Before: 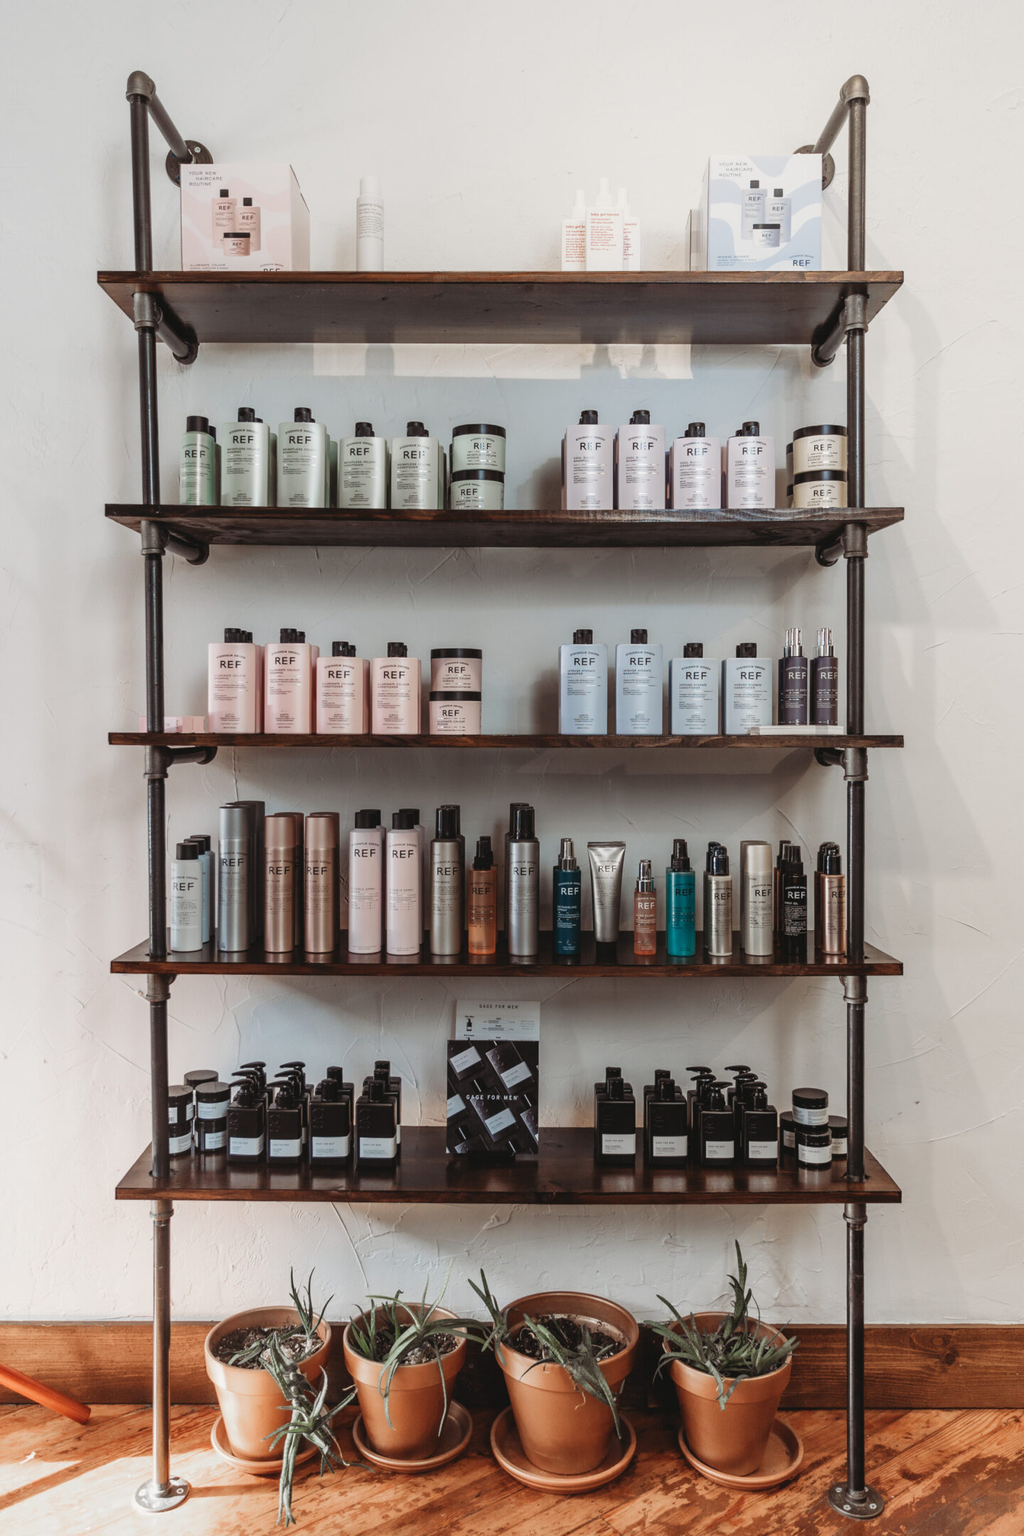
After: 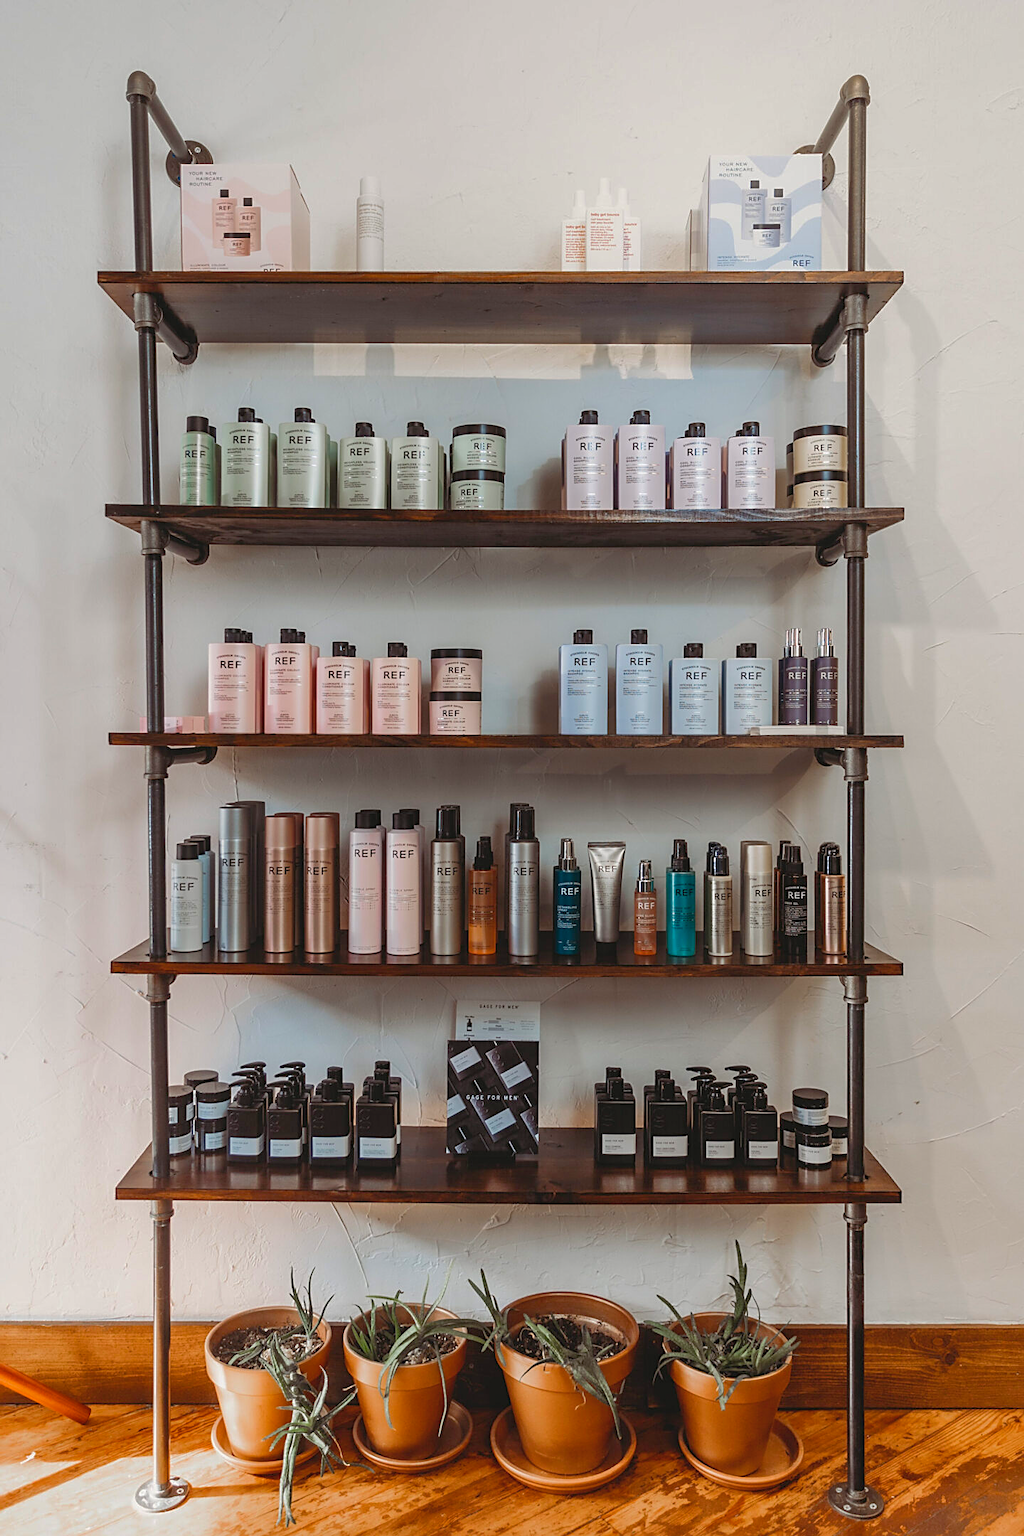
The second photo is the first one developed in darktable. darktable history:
shadows and highlights: on, module defaults
contrast brightness saturation: saturation -0.05
sharpen: on, module defaults
color balance rgb: linear chroma grading › global chroma 15%, perceptual saturation grading › global saturation 30%
